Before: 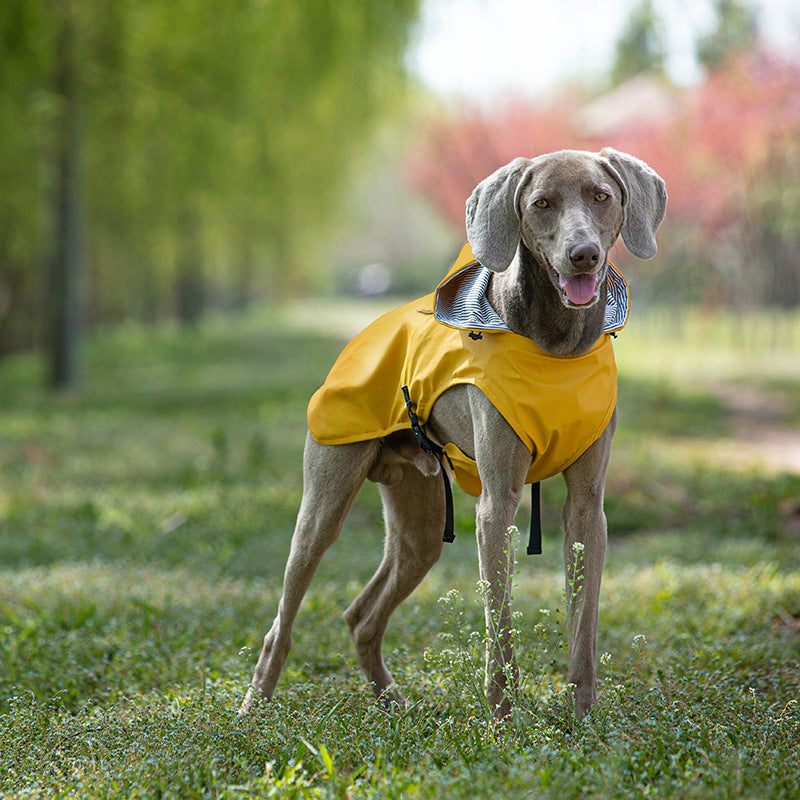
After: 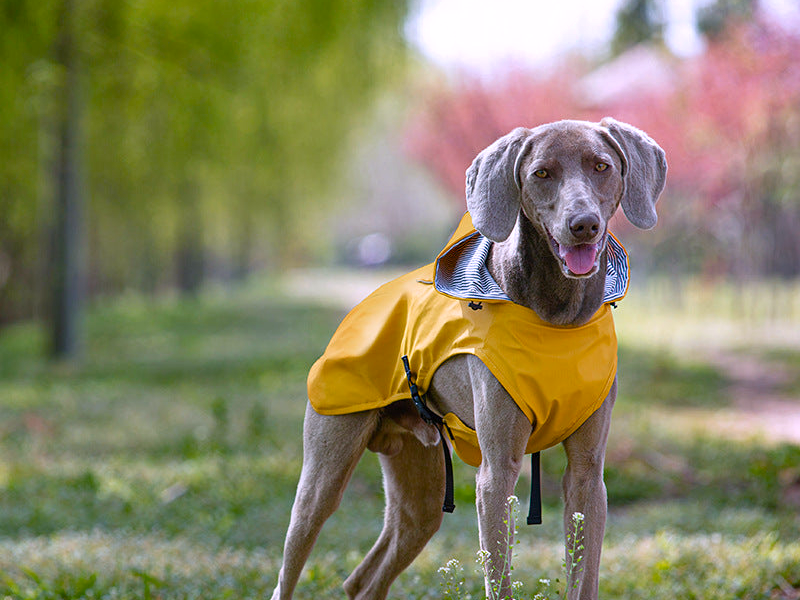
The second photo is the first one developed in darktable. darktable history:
crop: top 3.857%, bottom 21.132%
color balance rgb: perceptual saturation grading › global saturation 20%, perceptual saturation grading › highlights -25%, perceptual saturation grading › shadows 25%
shadows and highlights: shadows 52.42, soften with gaussian
white balance: red 1.042, blue 1.17
